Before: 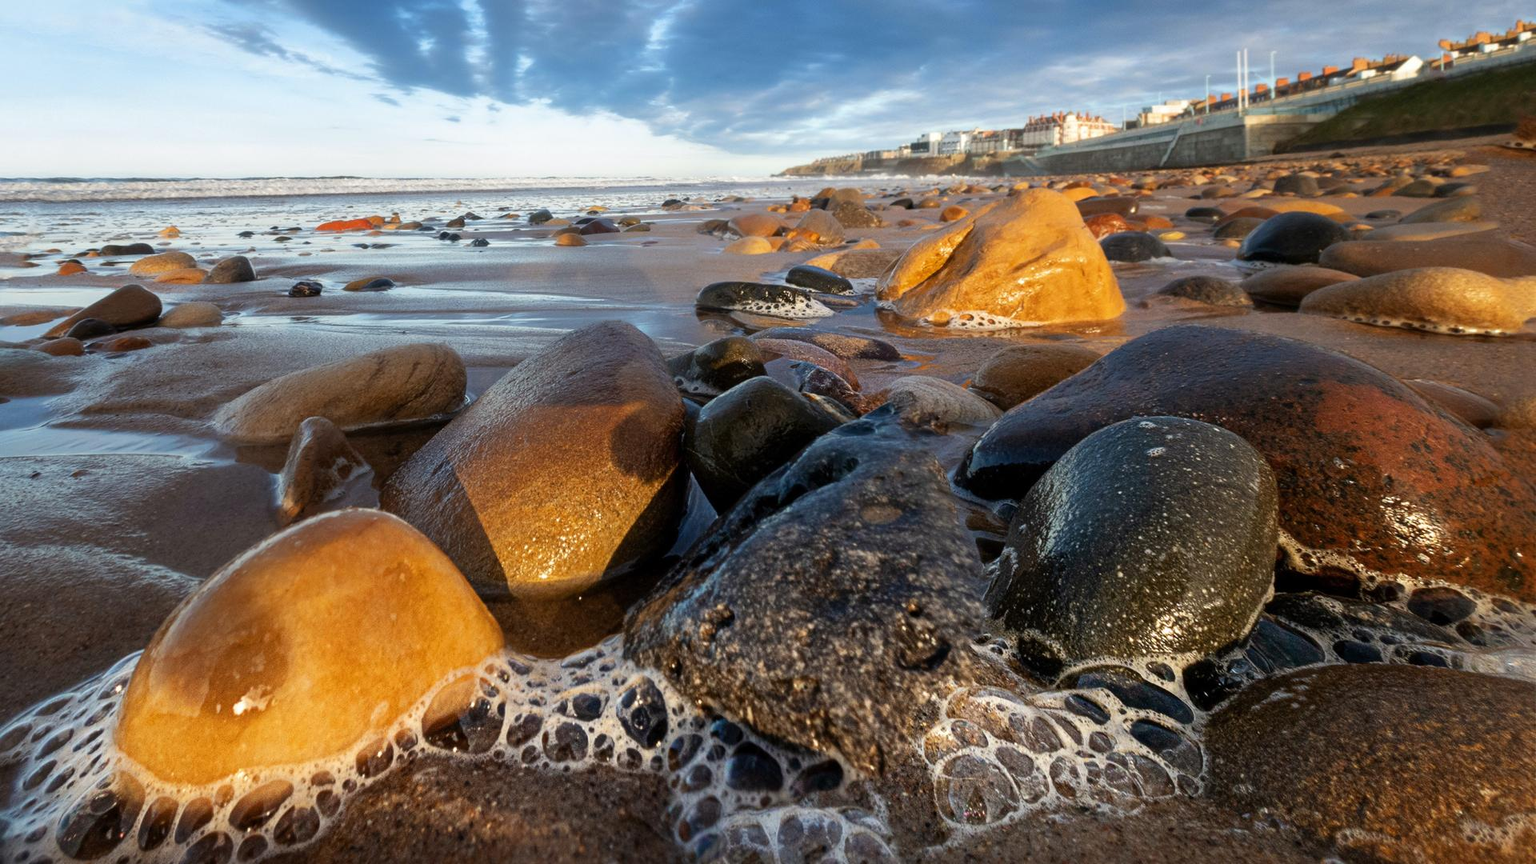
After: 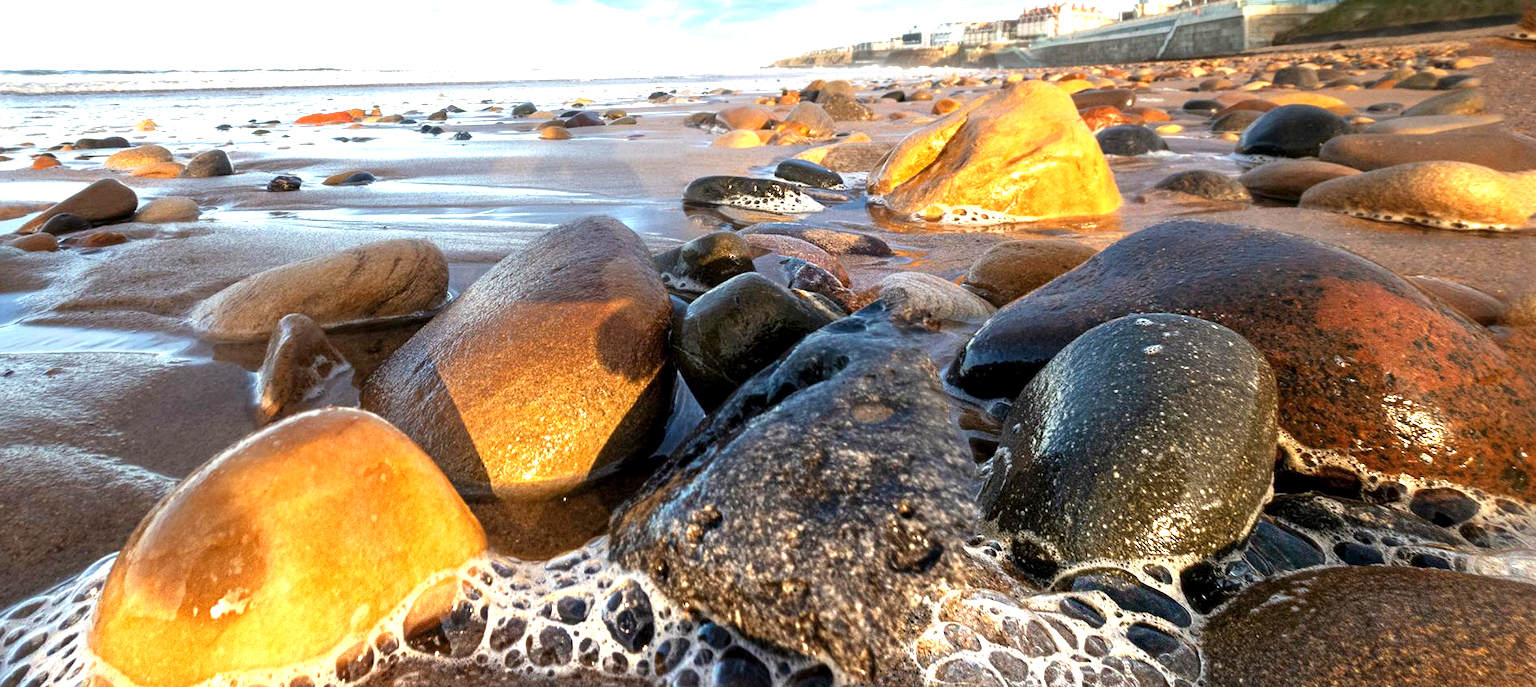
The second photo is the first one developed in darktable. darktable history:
crop and rotate: left 1.814%, top 12.818%, right 0.25%, bottom 9.225%
local contrast: highlights 100%, shadows 100%, detail 120%, midtone range 0.2
rotate and perspective: crop left 0, crop top 0
exposure: exposure 1.137 EV, compensate highlight preservation false
